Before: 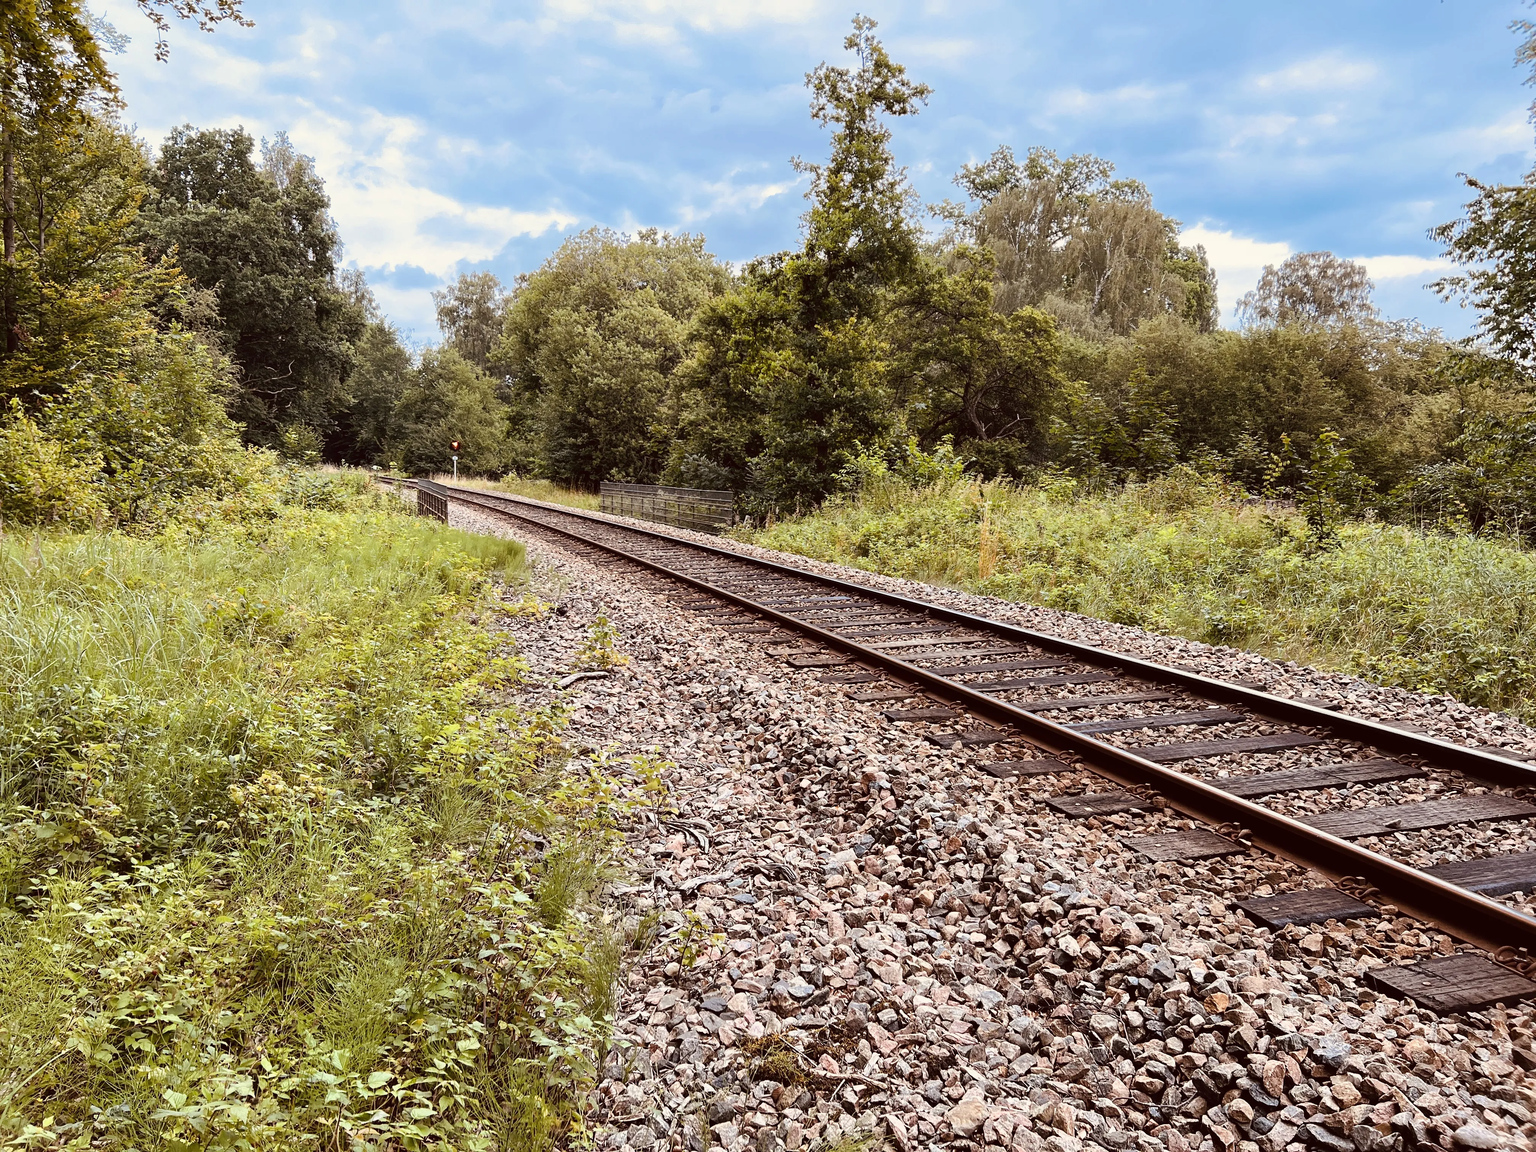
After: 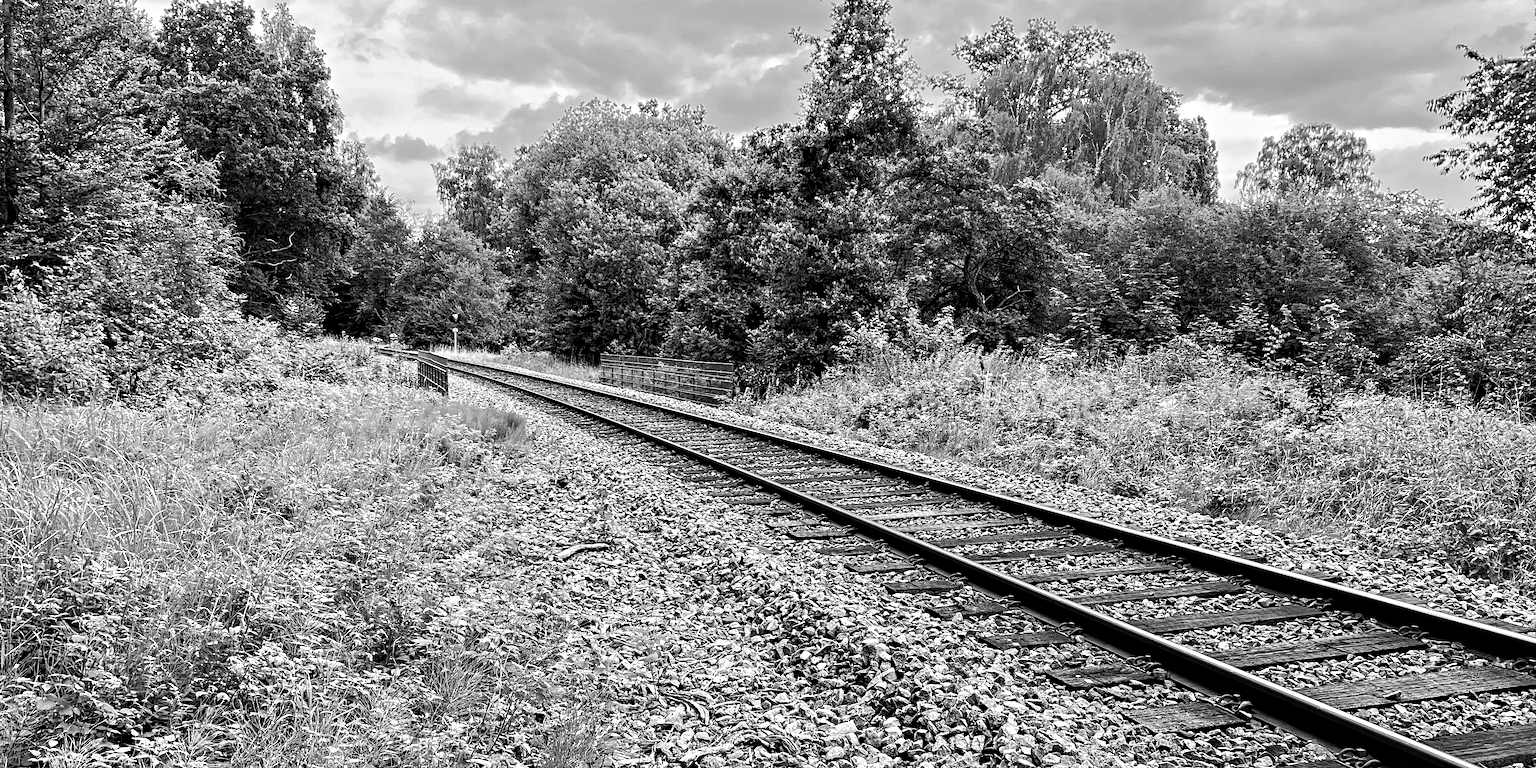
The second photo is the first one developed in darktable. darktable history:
crop: top 11.166%, bottom 22.168%
monochrome: a -35.87, b 49.73, size 1.7
contrast equalizer: octaves 7, y [[0.5, 0.542, 0.583, 0.625, 0.667, 0.708], [0.5 ×6], [0.5 ×6], [0 ×6], [0 ×6]]
